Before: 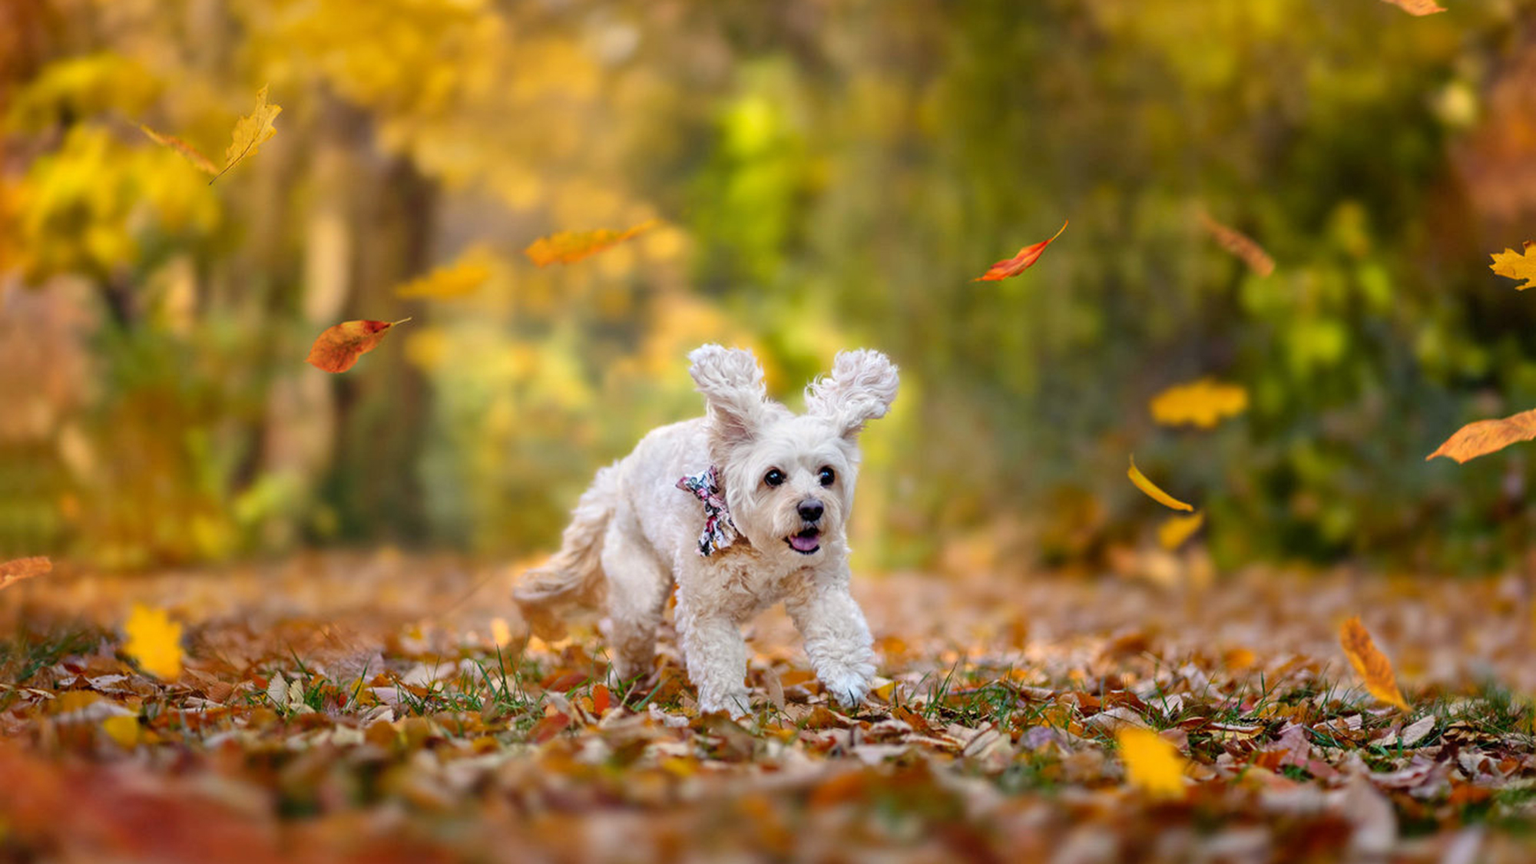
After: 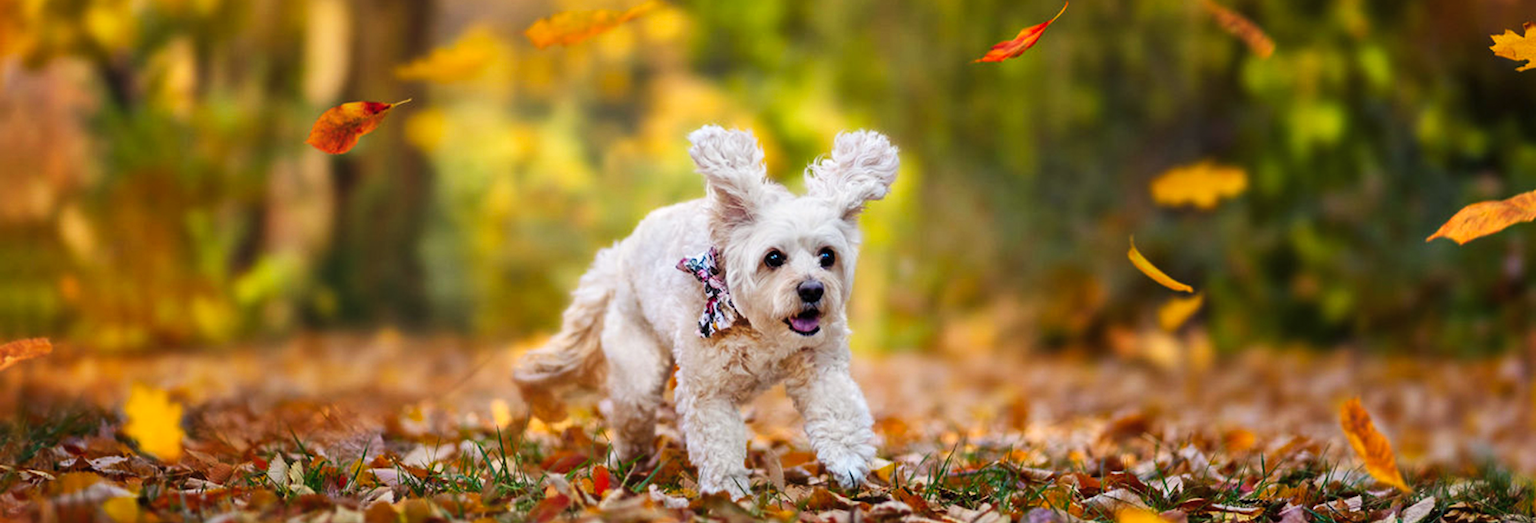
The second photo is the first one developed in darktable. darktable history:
crop and rotate: top 25.357%, bottom 13.942%
tone curve: curves: ch0 [(0, 0) (0.003, 0.003) (0.011, 0.012) (0.025, 0.024) (0.044, 0.039) (0.069, 0.052) (0.1, 0.072) (0.136, 0.097) (0.177, 0.128) (0.224, 0.168) (0.277, 0.217) (0.335, 0.276) (0.399, 0.345) (0.468, 0.429) (0.543, 0.524) (0.623, 0.628) (0.709, 0.732) (0.801, 0.829) (0.898, 0.919) (1, 1)], preserve colors none
